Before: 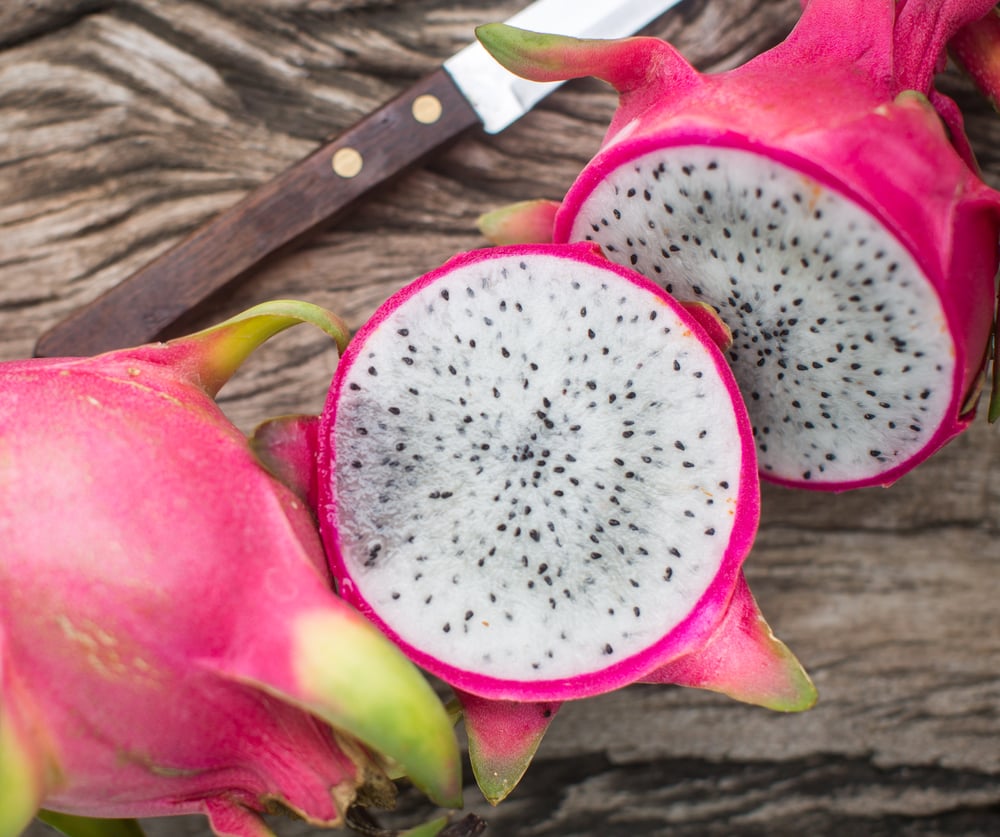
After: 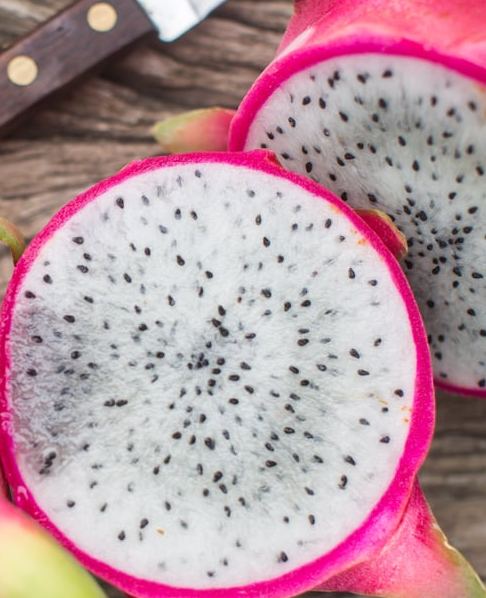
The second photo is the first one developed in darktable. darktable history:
crop: left 32.537%, top 10.995%, right 18.791%, bottom 17.502%
